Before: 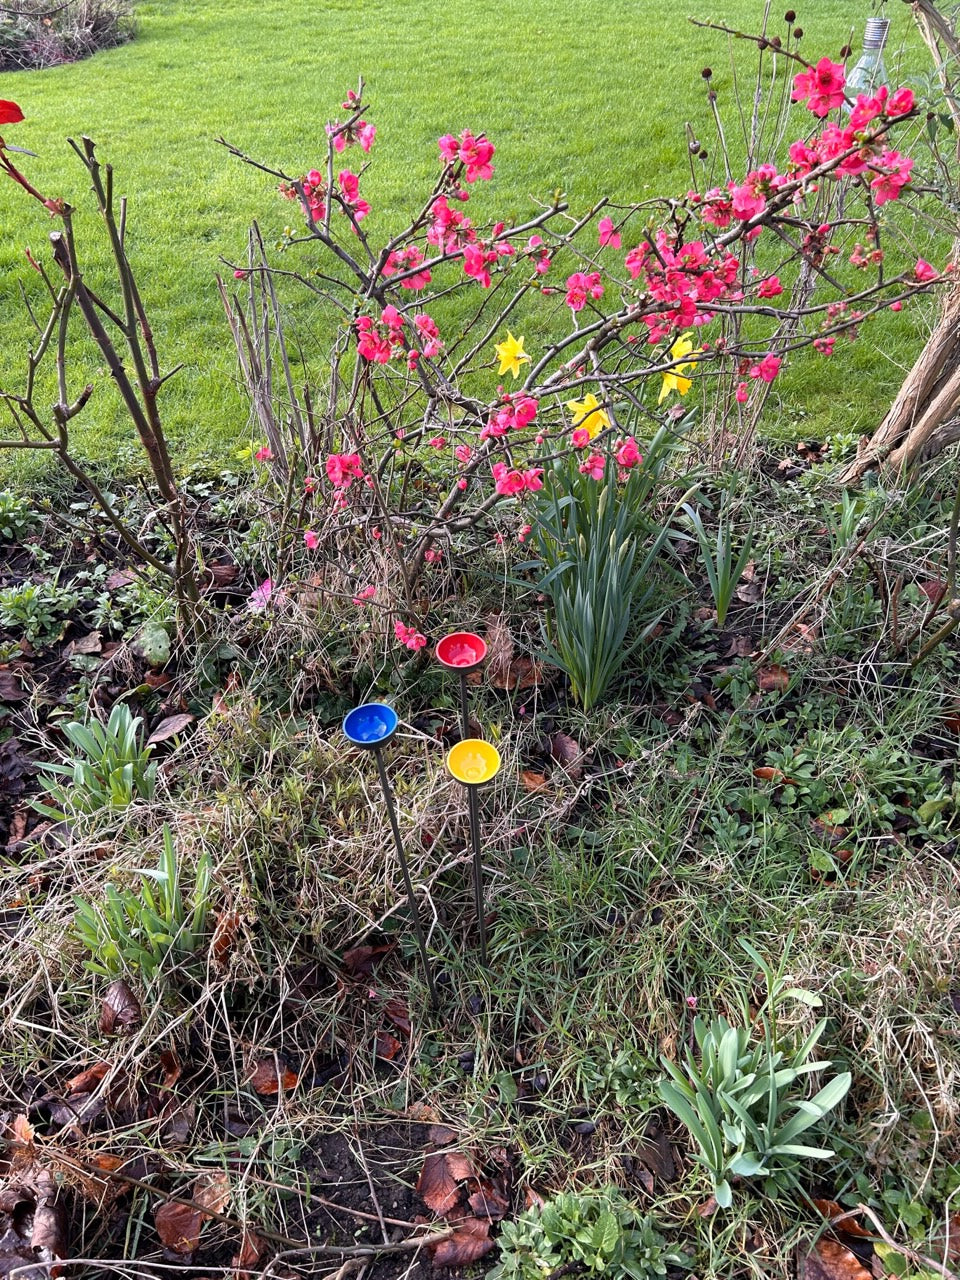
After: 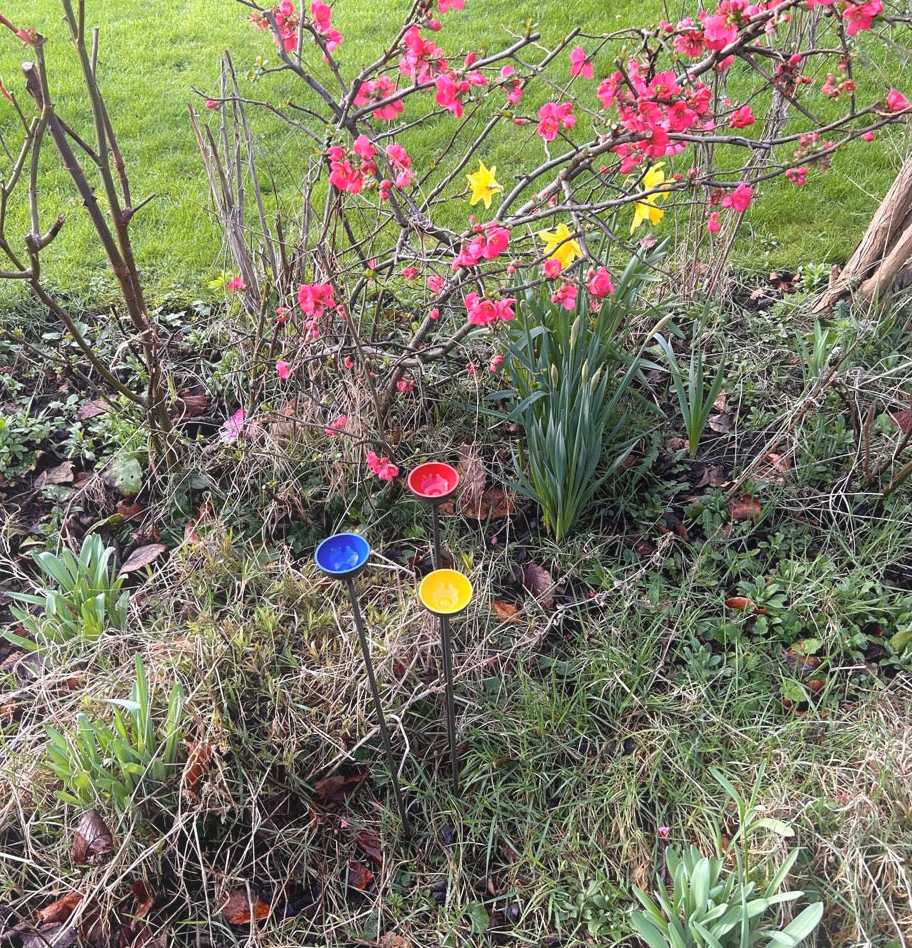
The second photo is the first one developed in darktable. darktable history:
crop and rotate: left 2.991%, top 13.302%, right 1.981%, bottom 12.636%
bloom: on, module defaults
